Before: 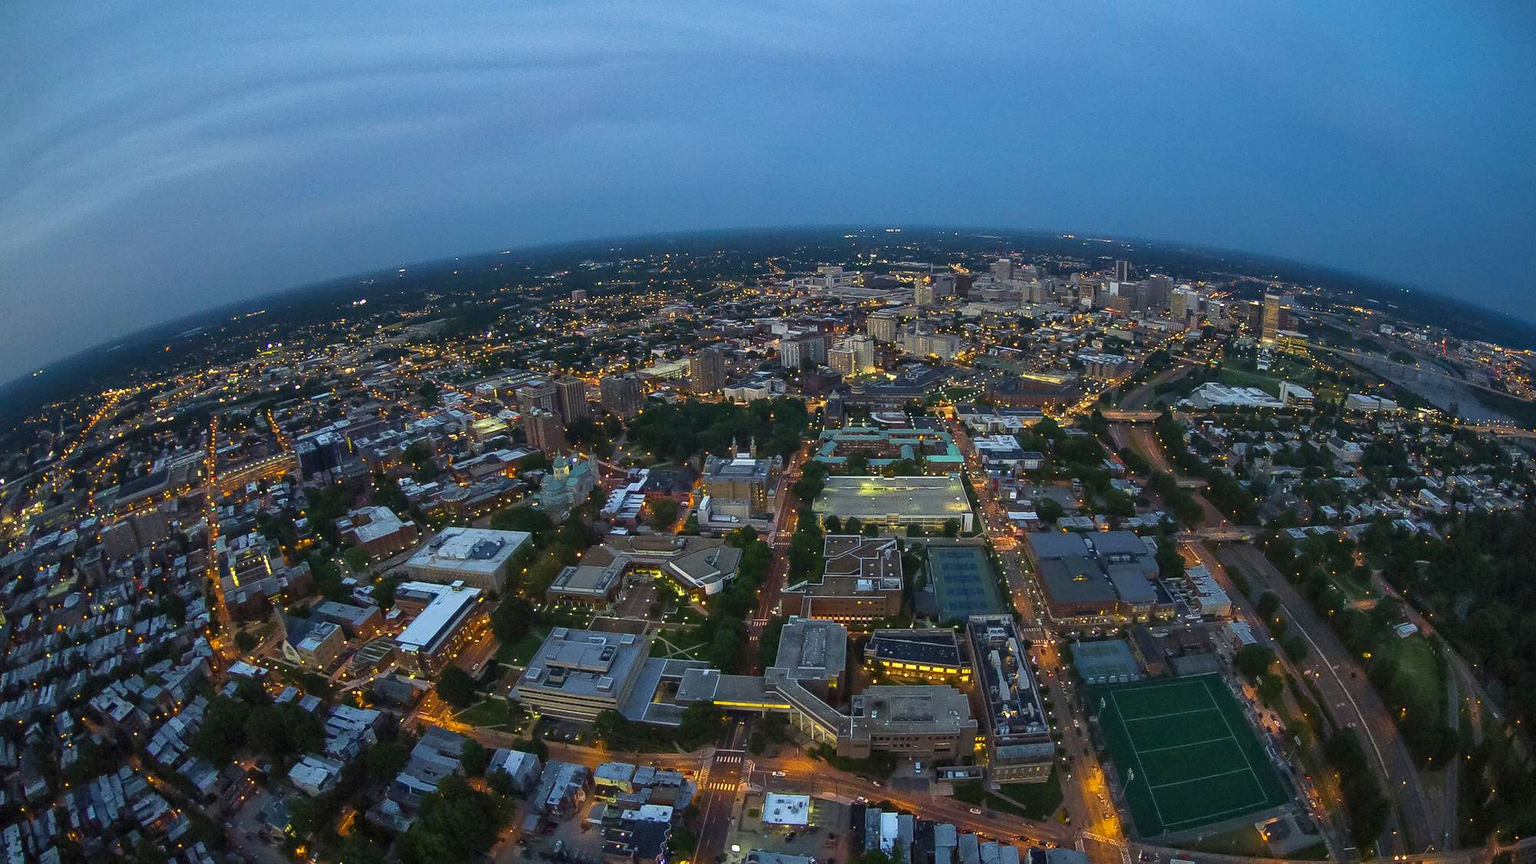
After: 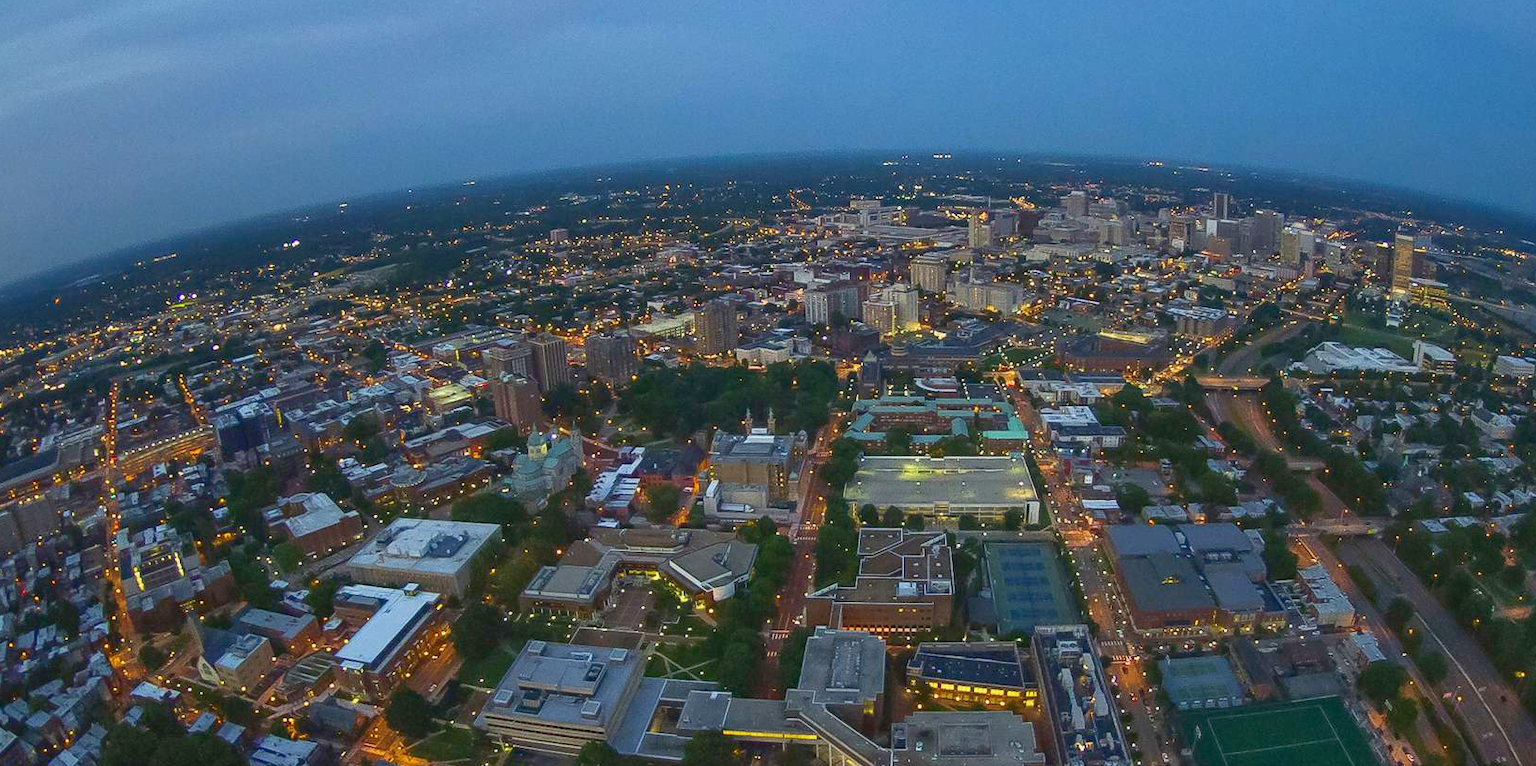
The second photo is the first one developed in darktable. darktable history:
tone curve: curves: ch0 [(0, 0.068) (1, 0.961)], color space Lab, linked channels, preserve colors none
crop: left 7.856%, top 11.836%, right 10.12%, bottom 15.387%
